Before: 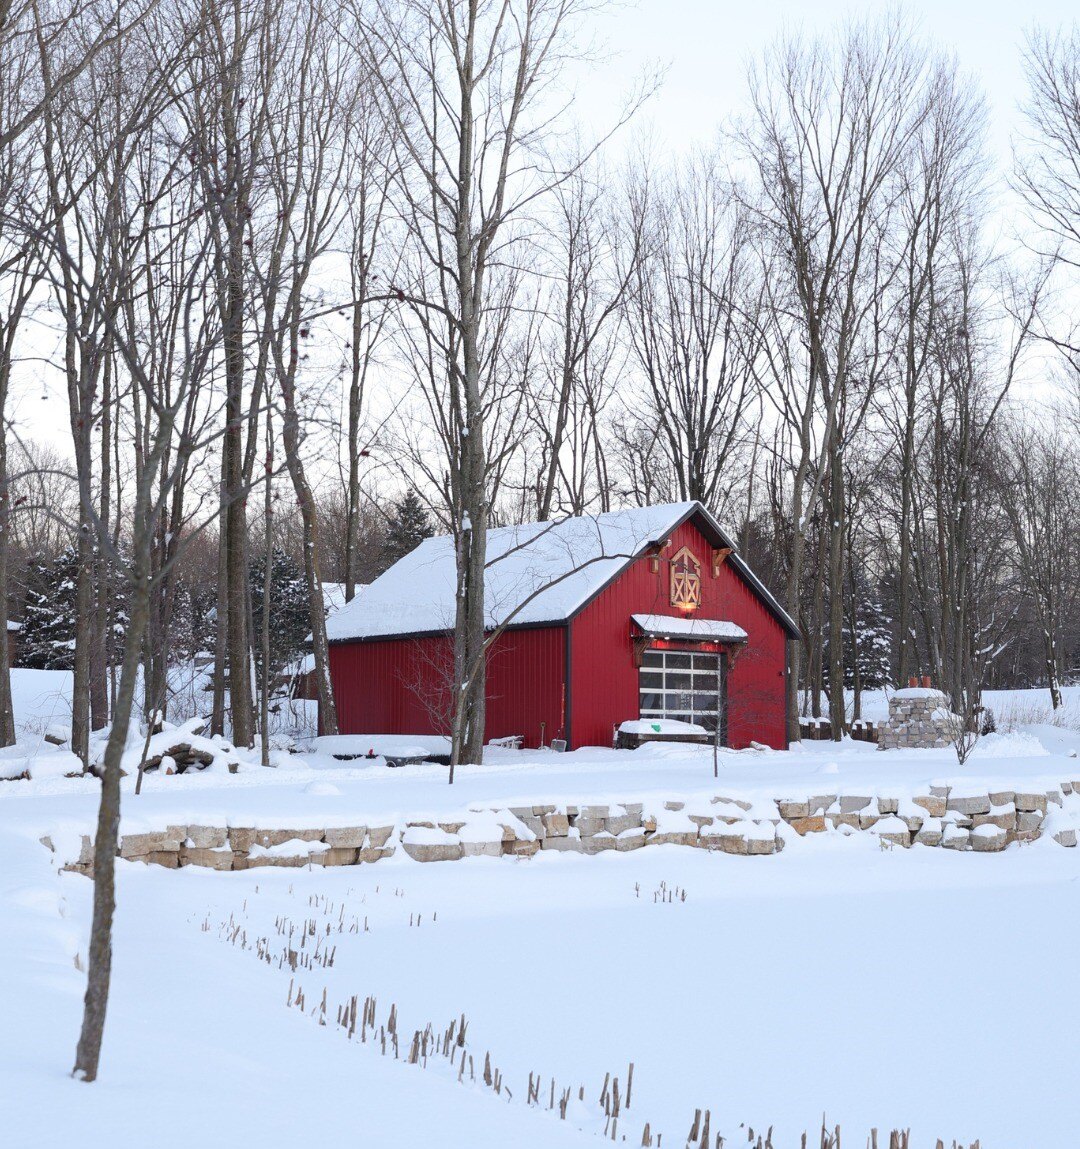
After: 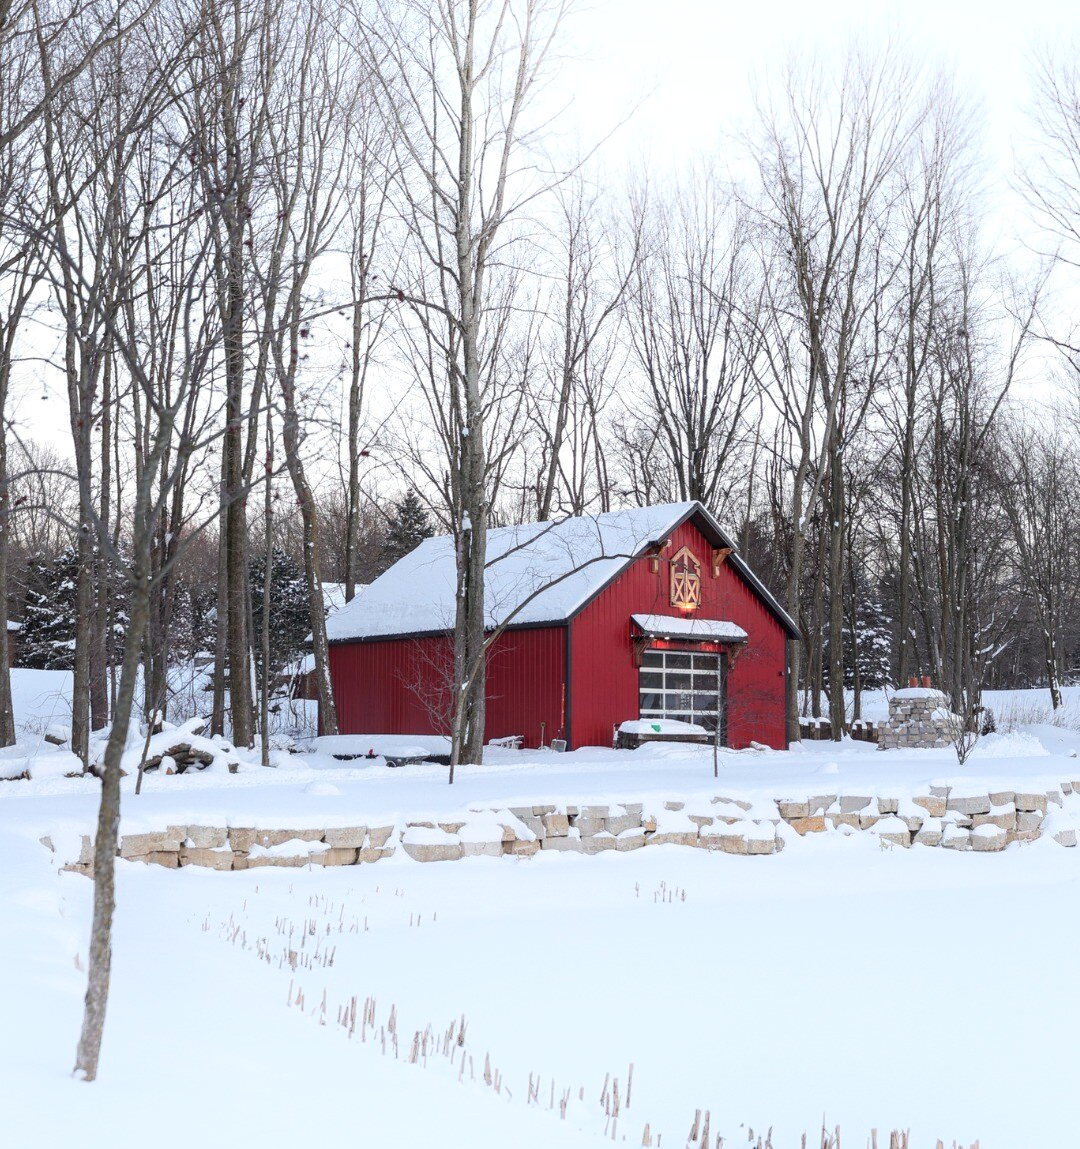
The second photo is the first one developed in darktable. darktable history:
shadows and highlights: shadows -40.15, highlights 62.88, soften with gaussian
local contrast: detail 130%
